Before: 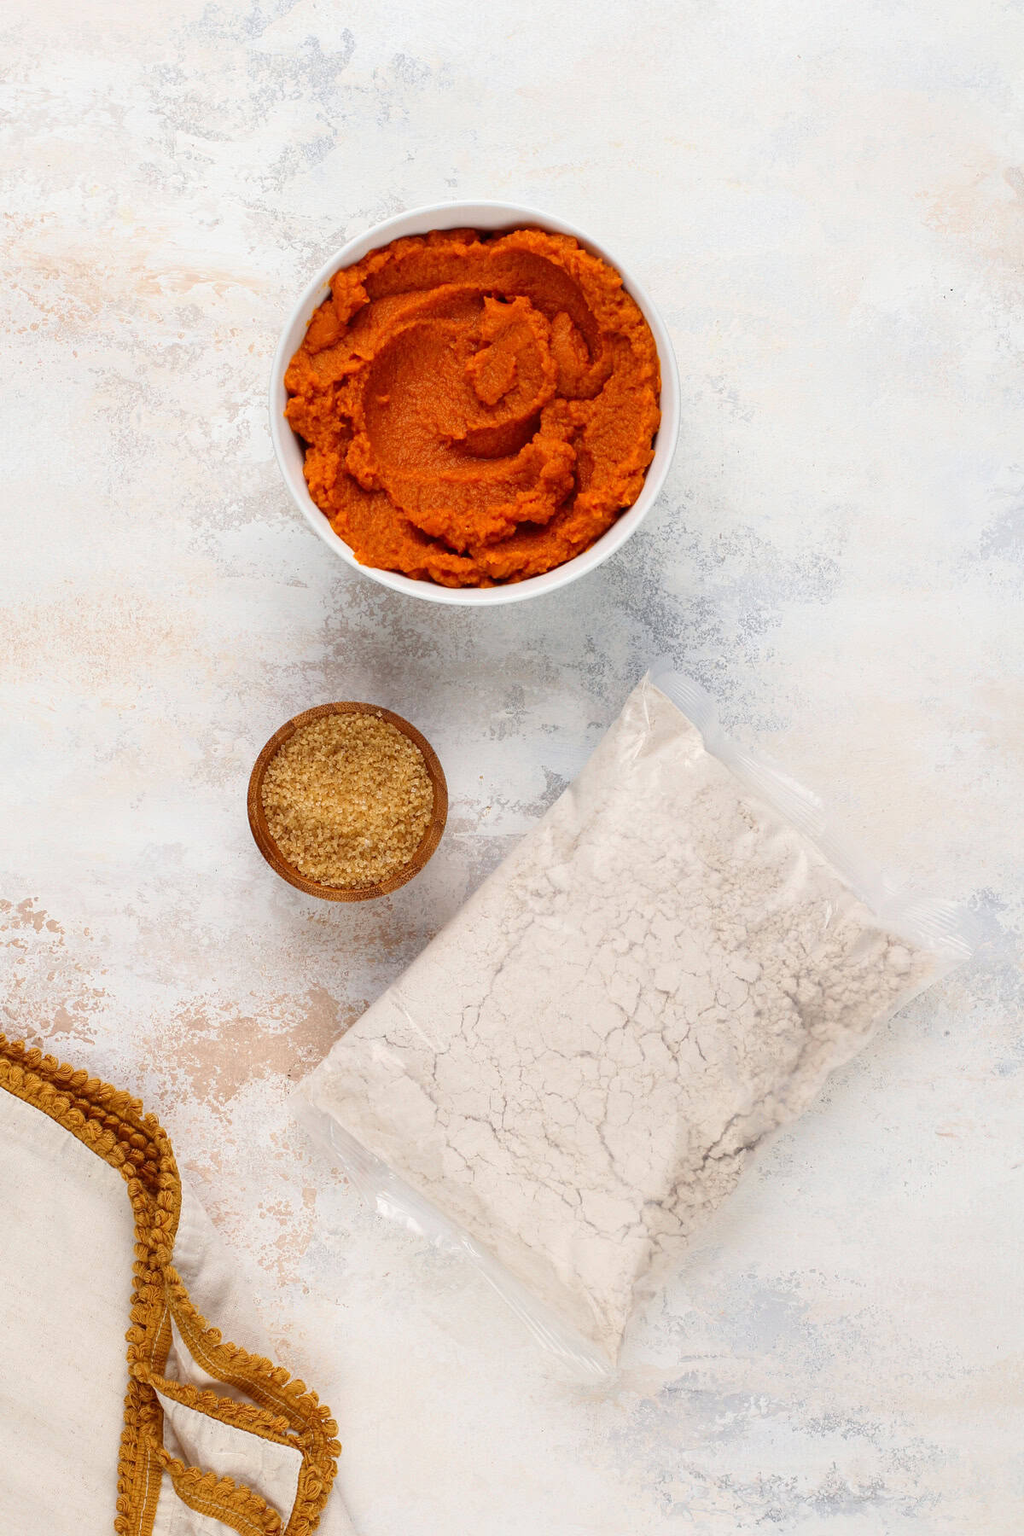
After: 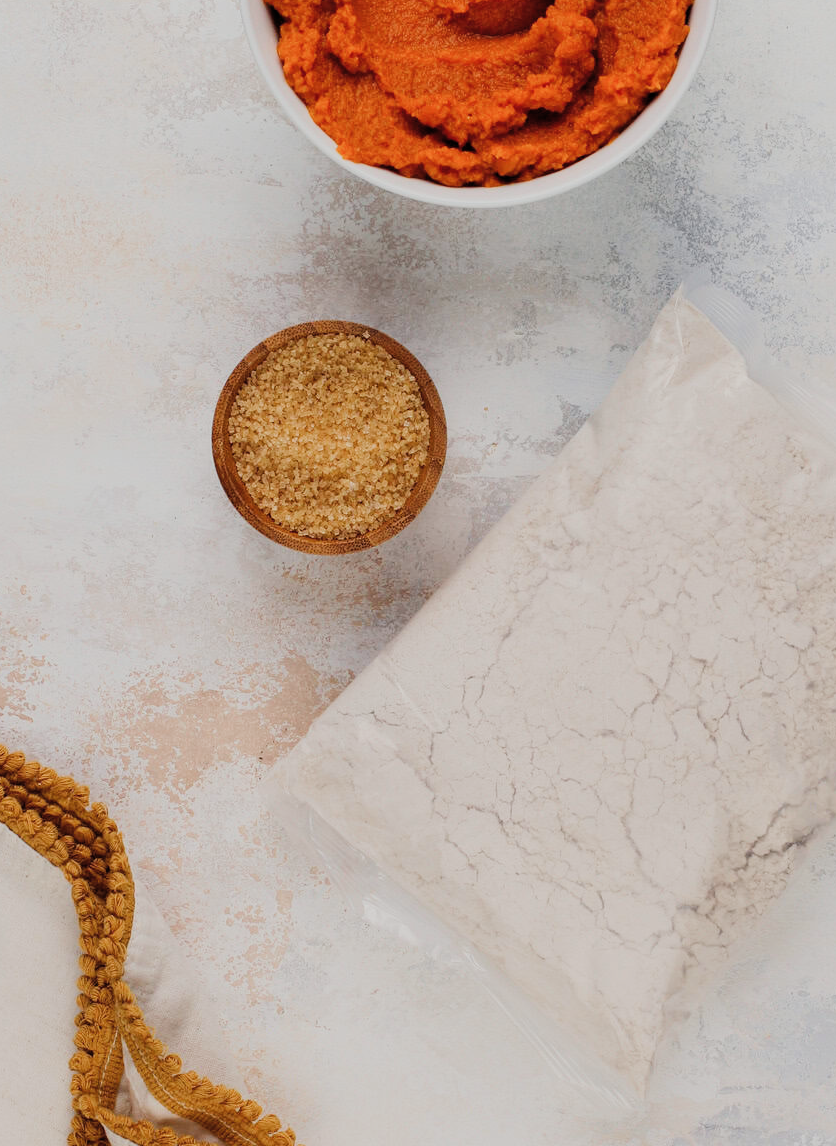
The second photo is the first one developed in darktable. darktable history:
filmic rgb: black relative exposure -7.8 EV, white relative exposure 4.29 EV, hardness 3.86, add noise in highlights 0.001, preserve chrominance luminance Y, color science v3 (2019), use custom middle-gray values true, contrast in highlights soft
crop: left 6.506%, top 27.917%, right 23.822%, bottom 8.368%
